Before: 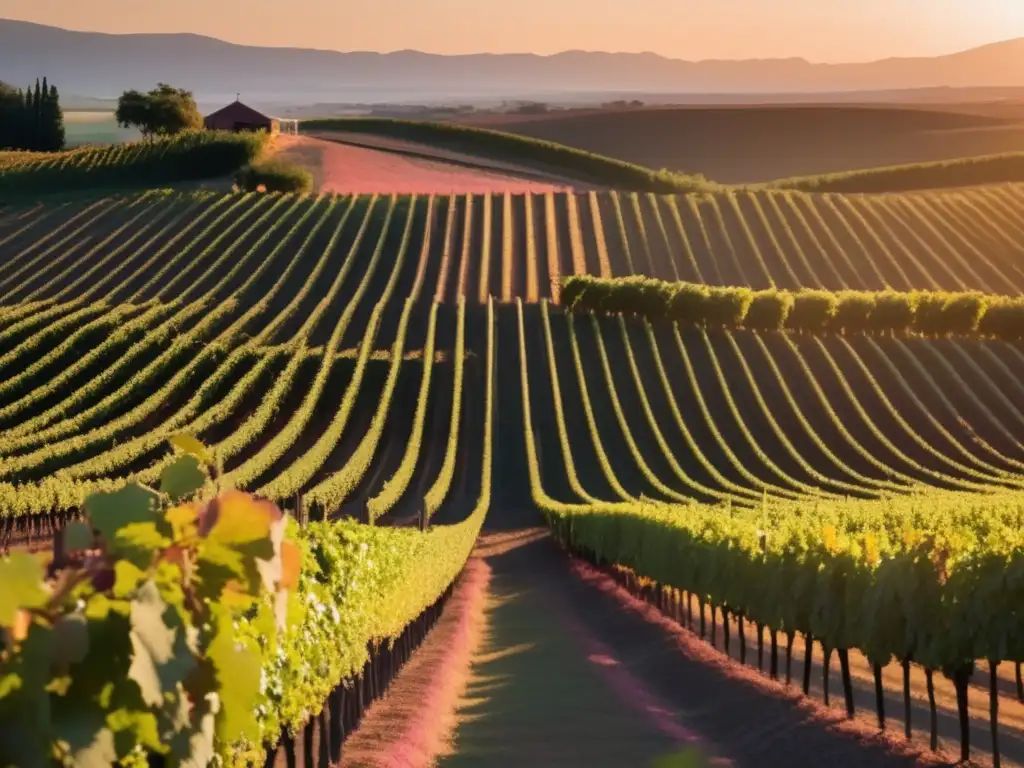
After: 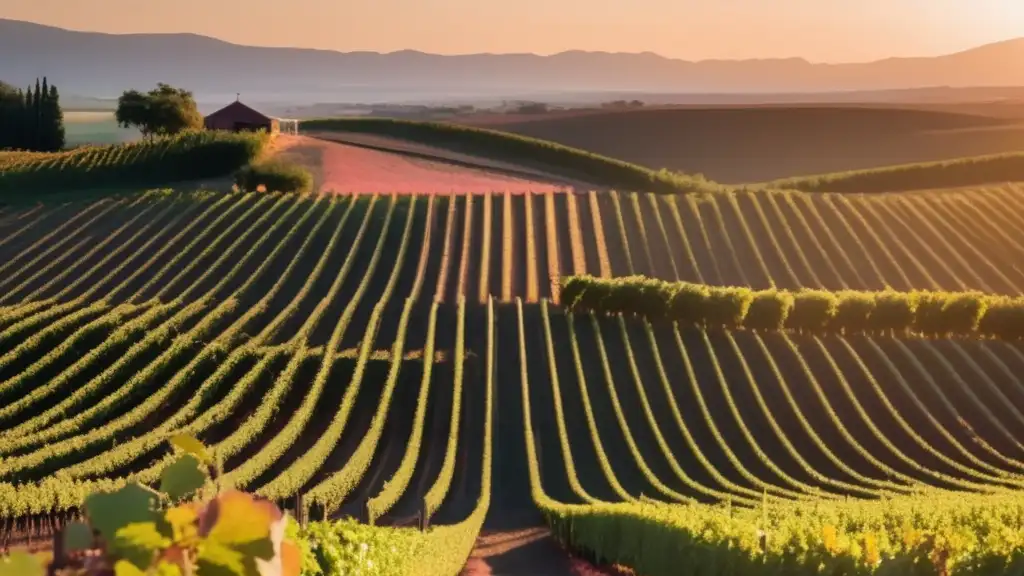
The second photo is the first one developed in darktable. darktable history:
crop: bottom 24.549%
